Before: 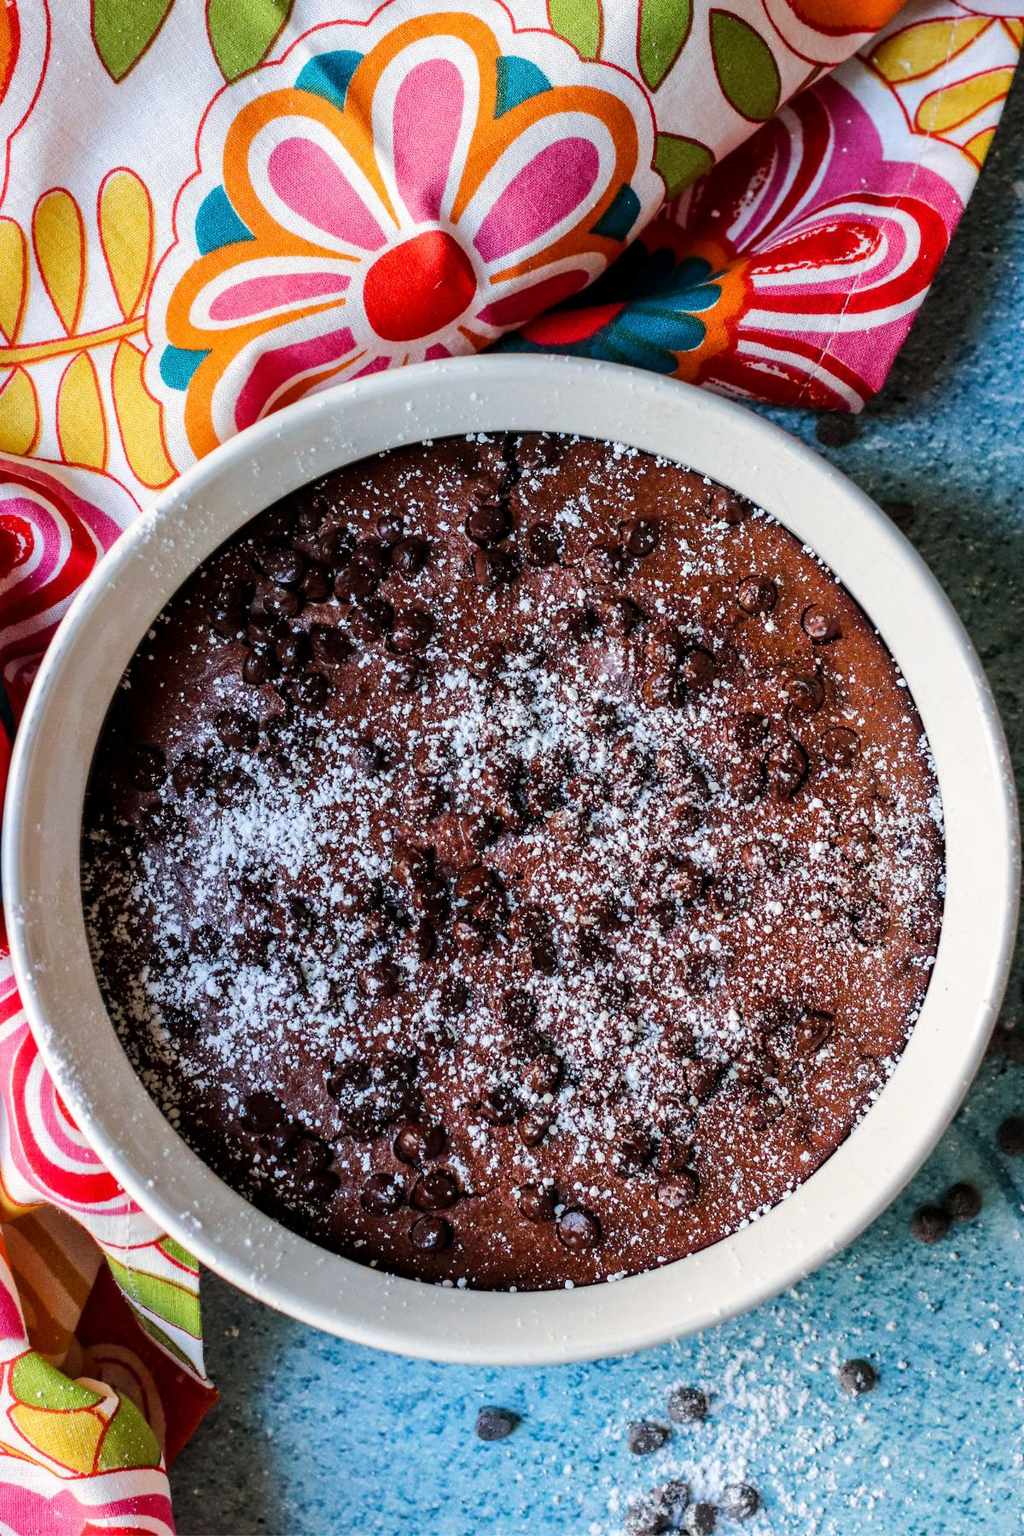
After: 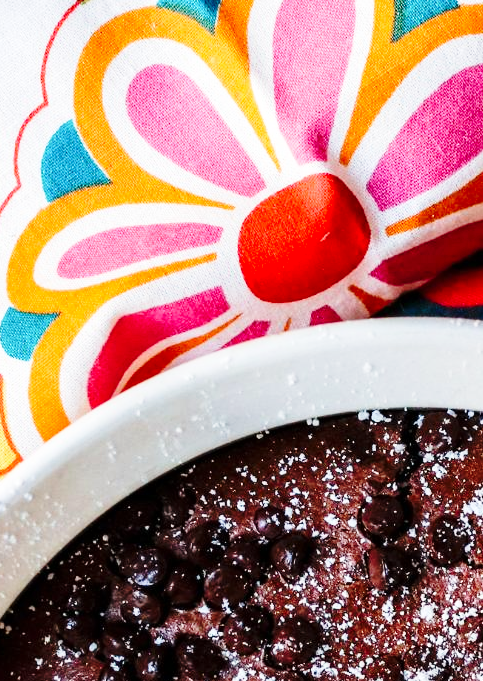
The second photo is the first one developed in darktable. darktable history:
crop: left 15.738%, top 5.444%, right 44.008%, bottom 56.669%
base curve: curves: ch0 [(0, 0) (0.028, 0.03) (0.121, 0.232) (0.46, 0.748) (0.859, 0.968) (1, 1)], exposure shift 0.585, preserve colors none
